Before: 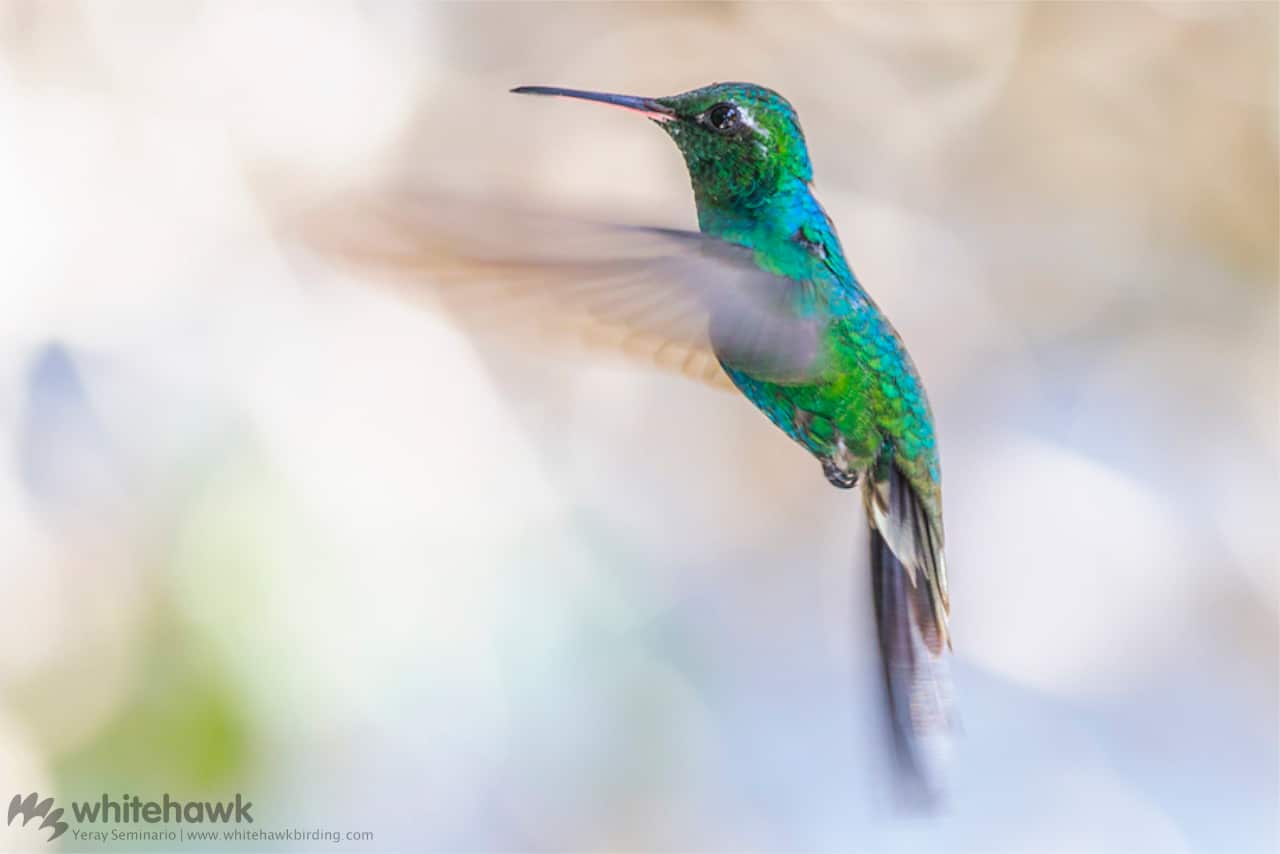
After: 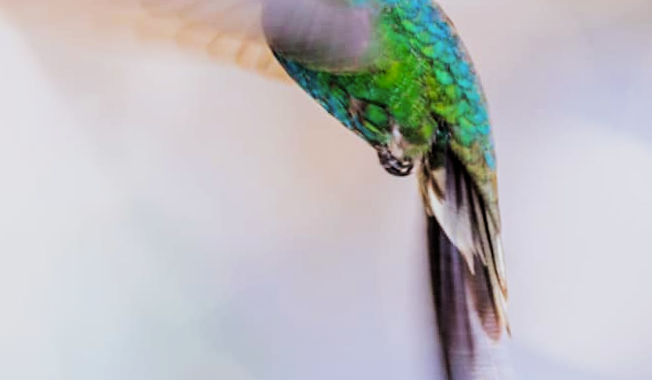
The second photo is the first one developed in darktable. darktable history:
rgb levels: mode RGB, independent channels, levels [[0, 0.5, 1], [0, 0.521, 1], [0, 0.536, 1]]
filmic rgb: black relative exposure -5 EV, hardness 2.88, contrast 1.4, highlights saturation mix -30%
white balance: red 0.983, blue 1.036
rotate and perspective: rotation -1.17°, automatic cropping off
crop: left 35.03%, top 36.625%, right 14.663%, bottom 20.057%
